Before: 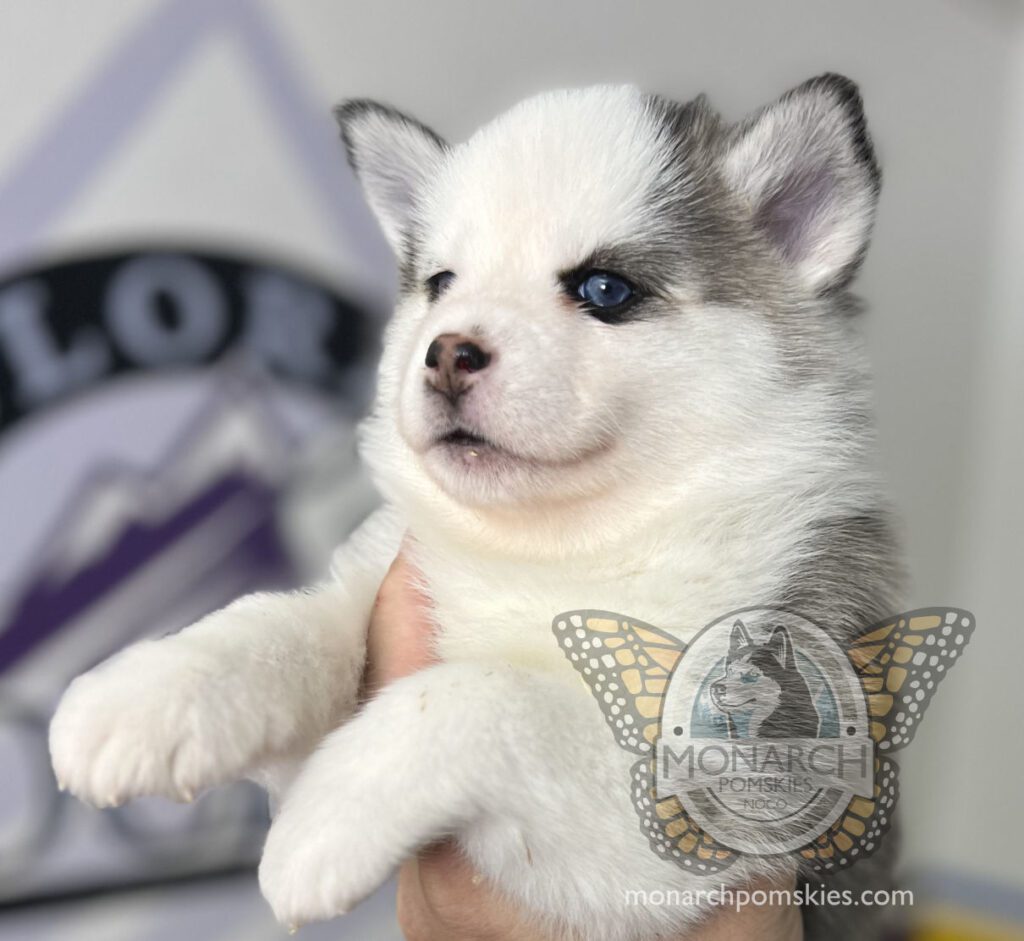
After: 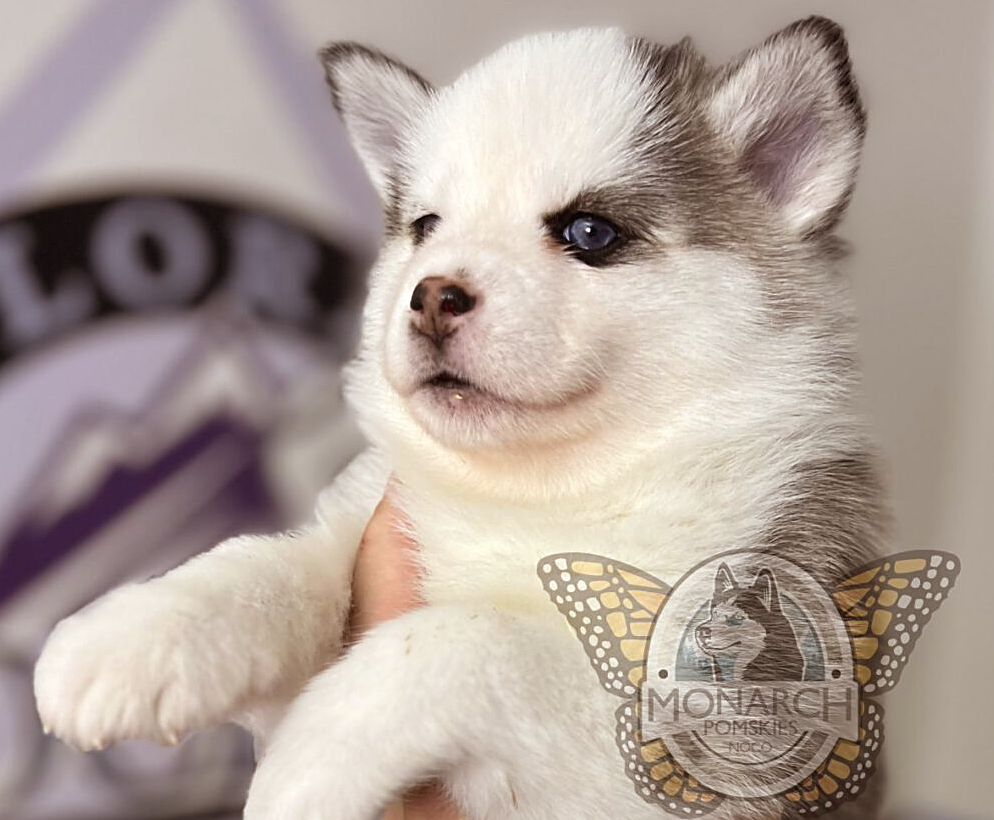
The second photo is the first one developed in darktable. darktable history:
rgb levels: mode RGB, independent channels, levels [[0, 0.5, 1], [0, 0.521, 1], [0, 0.536, 1]]
sharpen: on, module defaults
crop: left 1.507%, top 6.147%, right 1.379%, bottom 6.637%
